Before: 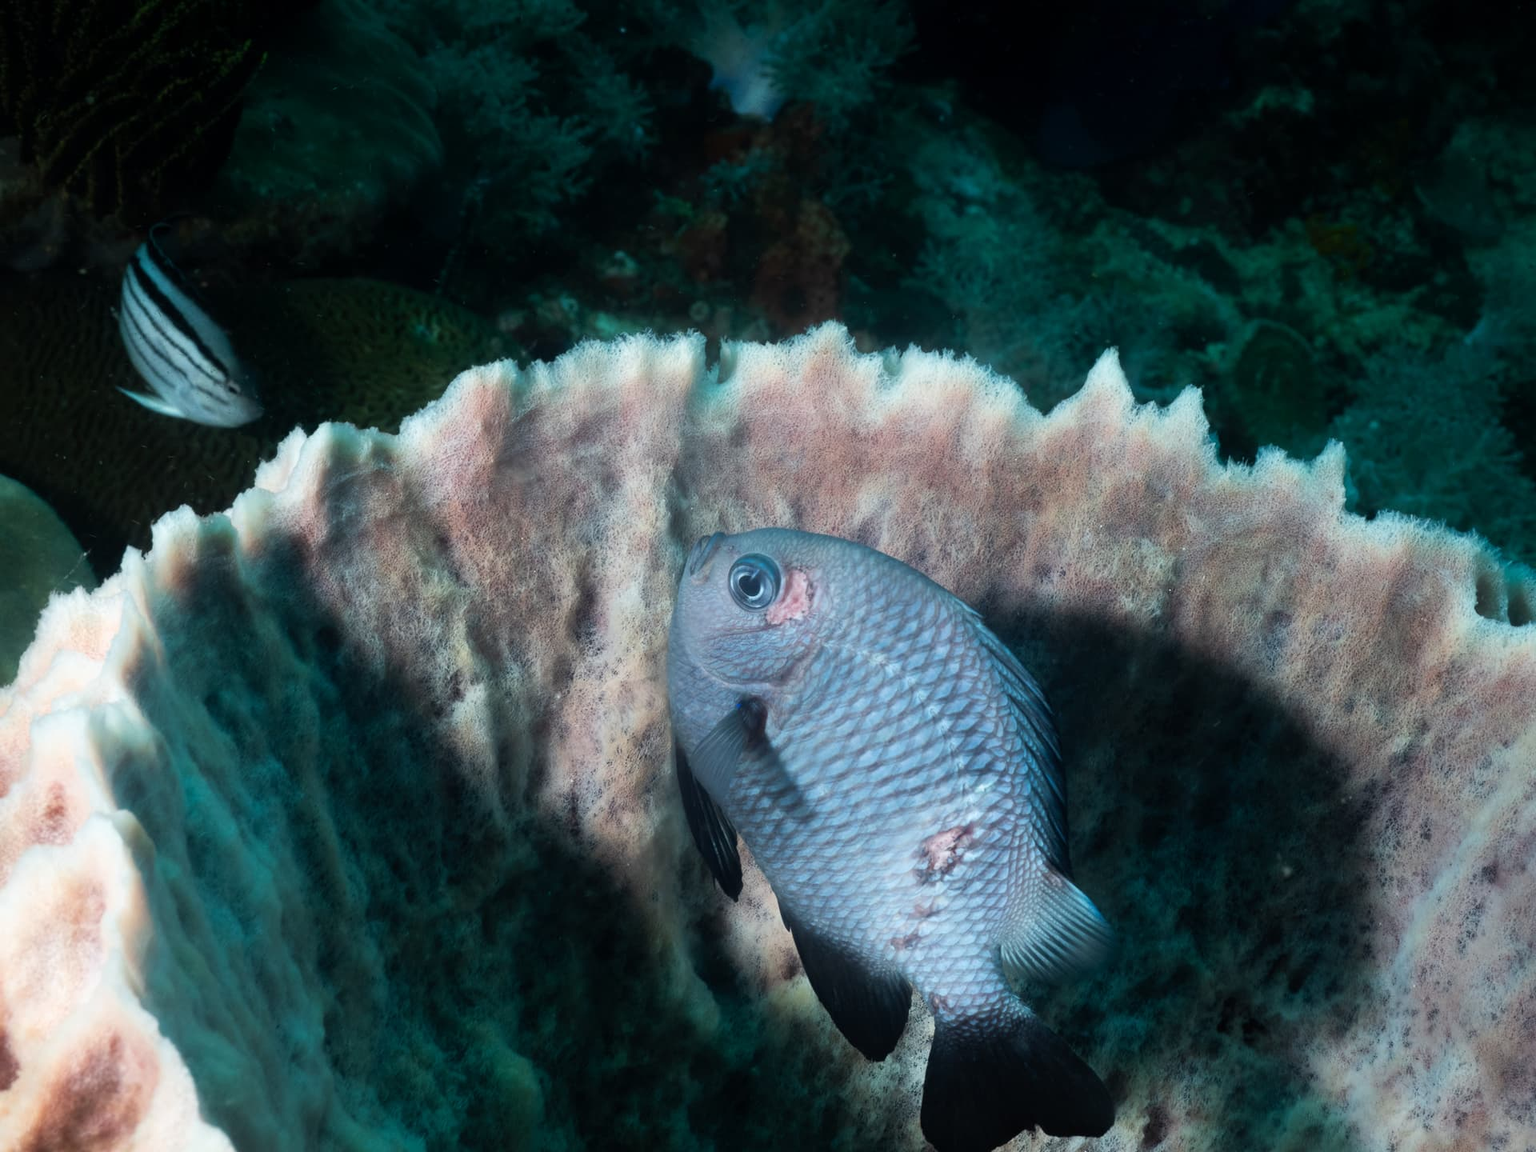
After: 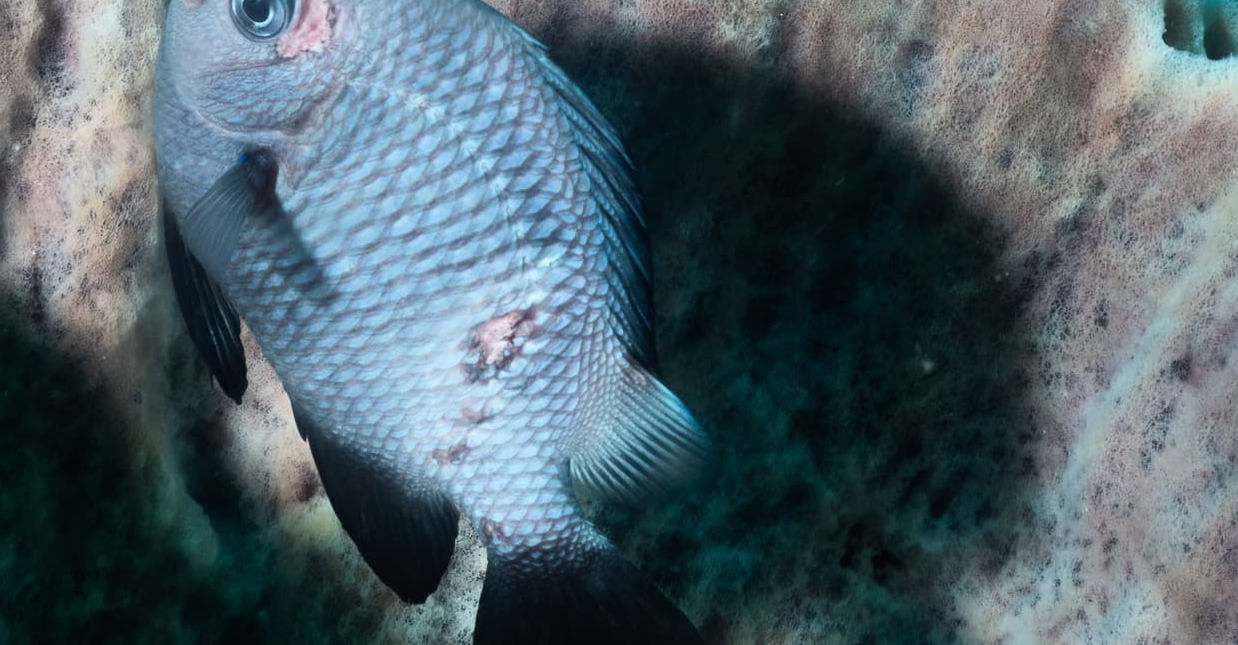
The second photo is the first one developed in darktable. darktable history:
crop and rotate: left 35.509%, top 50.238%, bottom 4.934%
contrast brightness saturation: contrast 0.15, brightness 0.05
